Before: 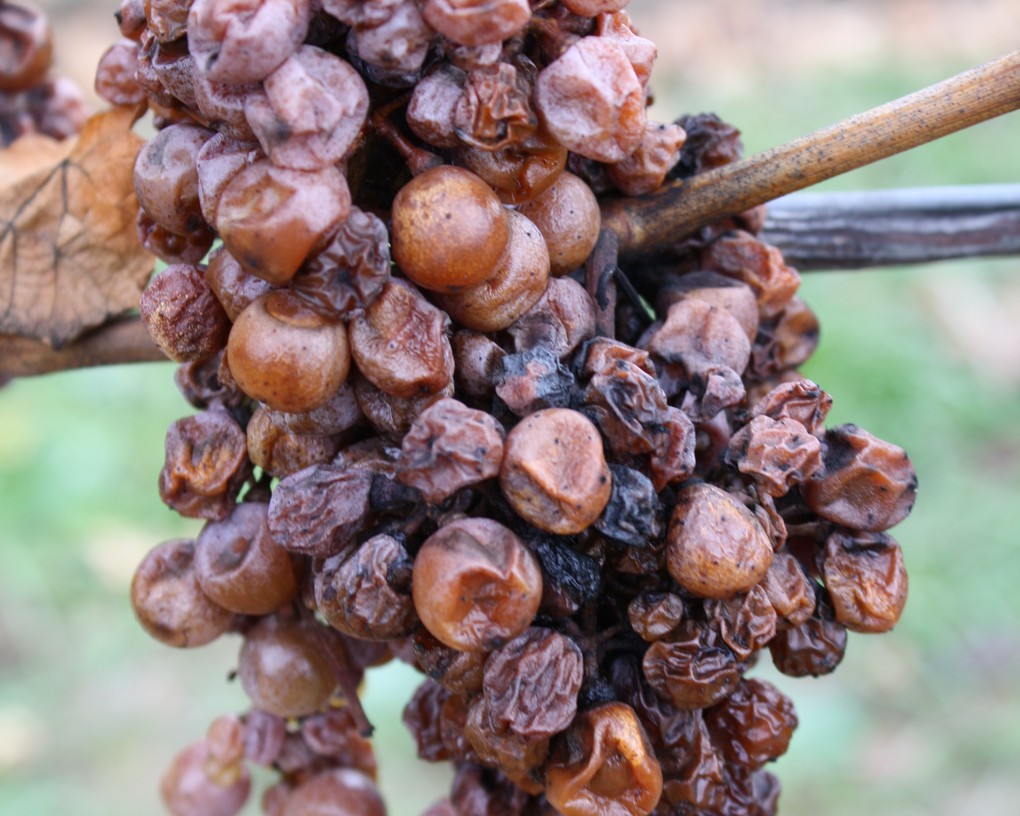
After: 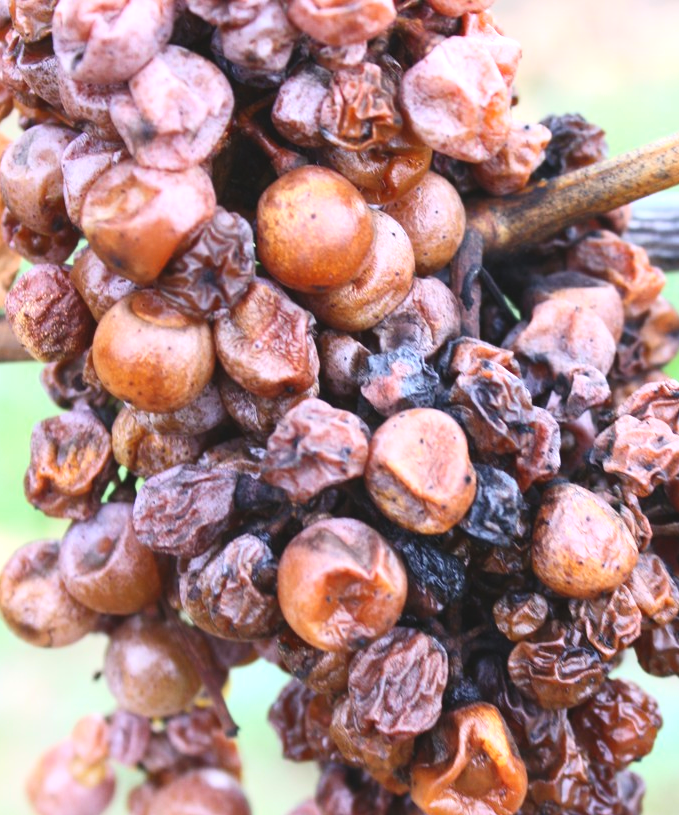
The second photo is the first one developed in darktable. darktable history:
exposure: black level correction -0.004, exposure 0.054 EV, compensate highlight preservation false
crop and rotate: left 13.331%, right 20.046%
tone equalizer: -8 EV -0.42 EV, -7 EV -0.387 EV, -6 EV -0.323 EV, -5 EV -0.259 EV, -3 EV 0.249 EV, -2 EV 0.339 EV, -1 EV 0.365 EV, +0 EV 0.432 EV, smoothing diameter 24.97%, edges refinement/feathering 10.58, preserve details guided filter
contrast brightness saturation: contrast 0.204, brightness 0.165, saturation 0.226
color correction: highlights b* 2.97
